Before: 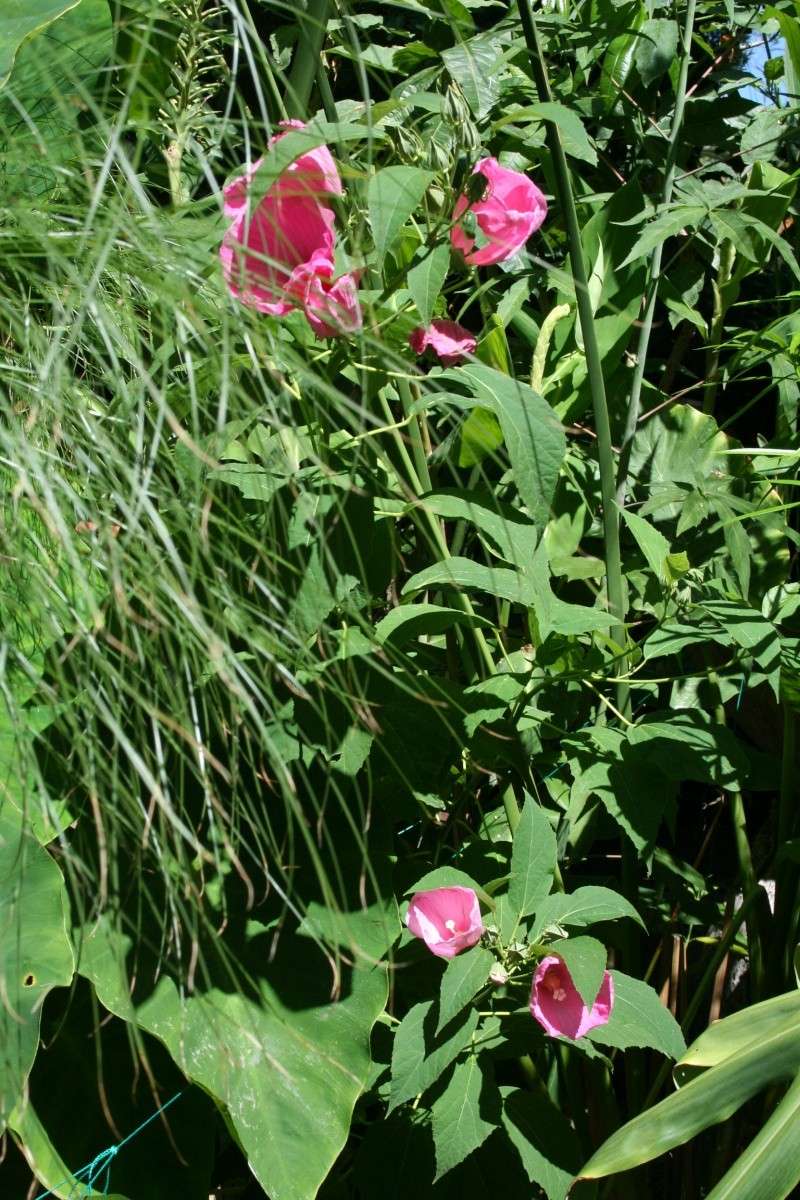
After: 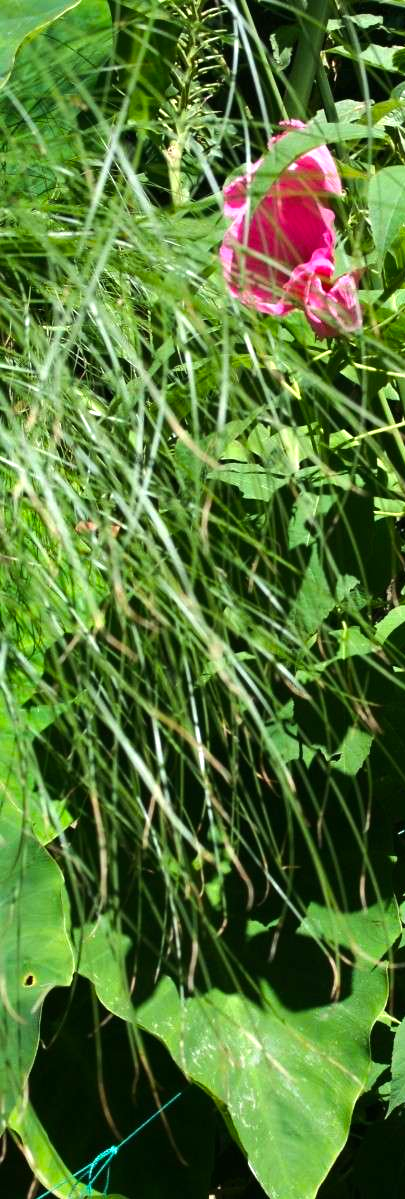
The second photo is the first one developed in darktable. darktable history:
crop and rotate: left 0.052%, top 0%, right 49.207%
color balance rgb: linear chroma grading › global chroma 14.836%, perceptual saturation grading › global saturation 0.561%, perceptual brilliance grading › highlights 19.969%, perceptual brilliance grading › mid-tones 20.313%, perceptual brilliance grading › shadows -20.768%, contrast -9.517%
